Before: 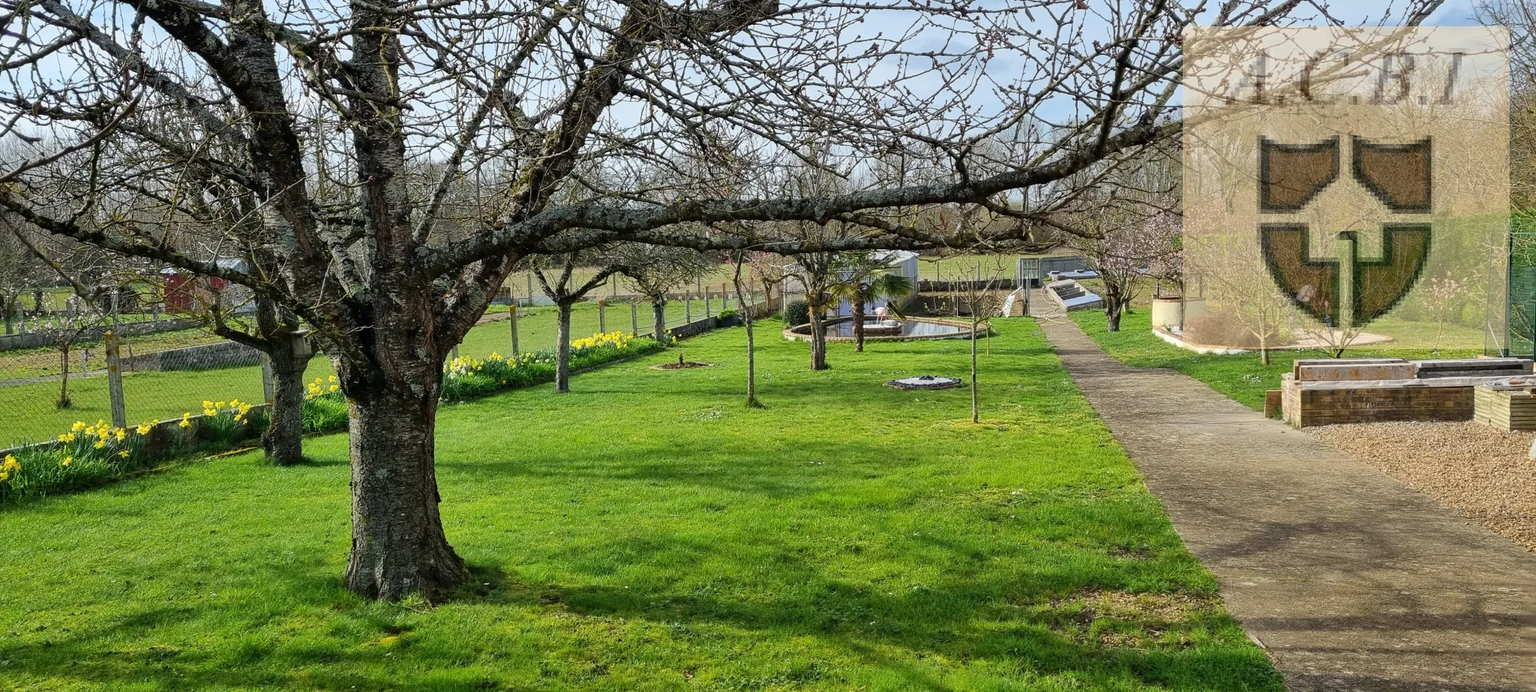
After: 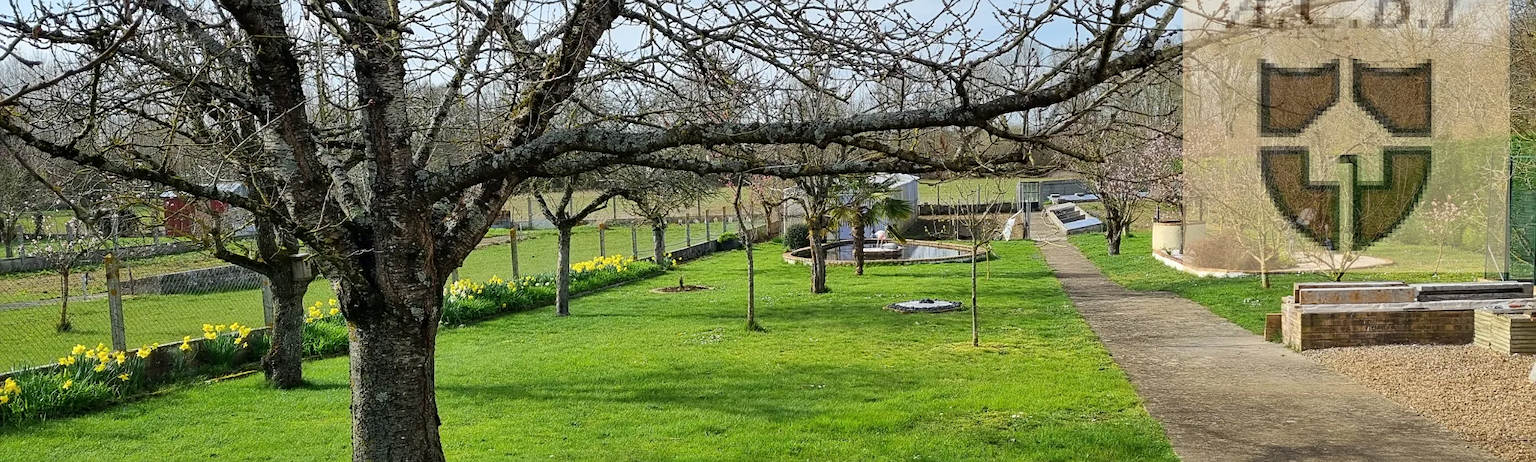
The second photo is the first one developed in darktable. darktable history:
crop: top 11.152%, bottom 21.827%
sharpen: amount 0.216
